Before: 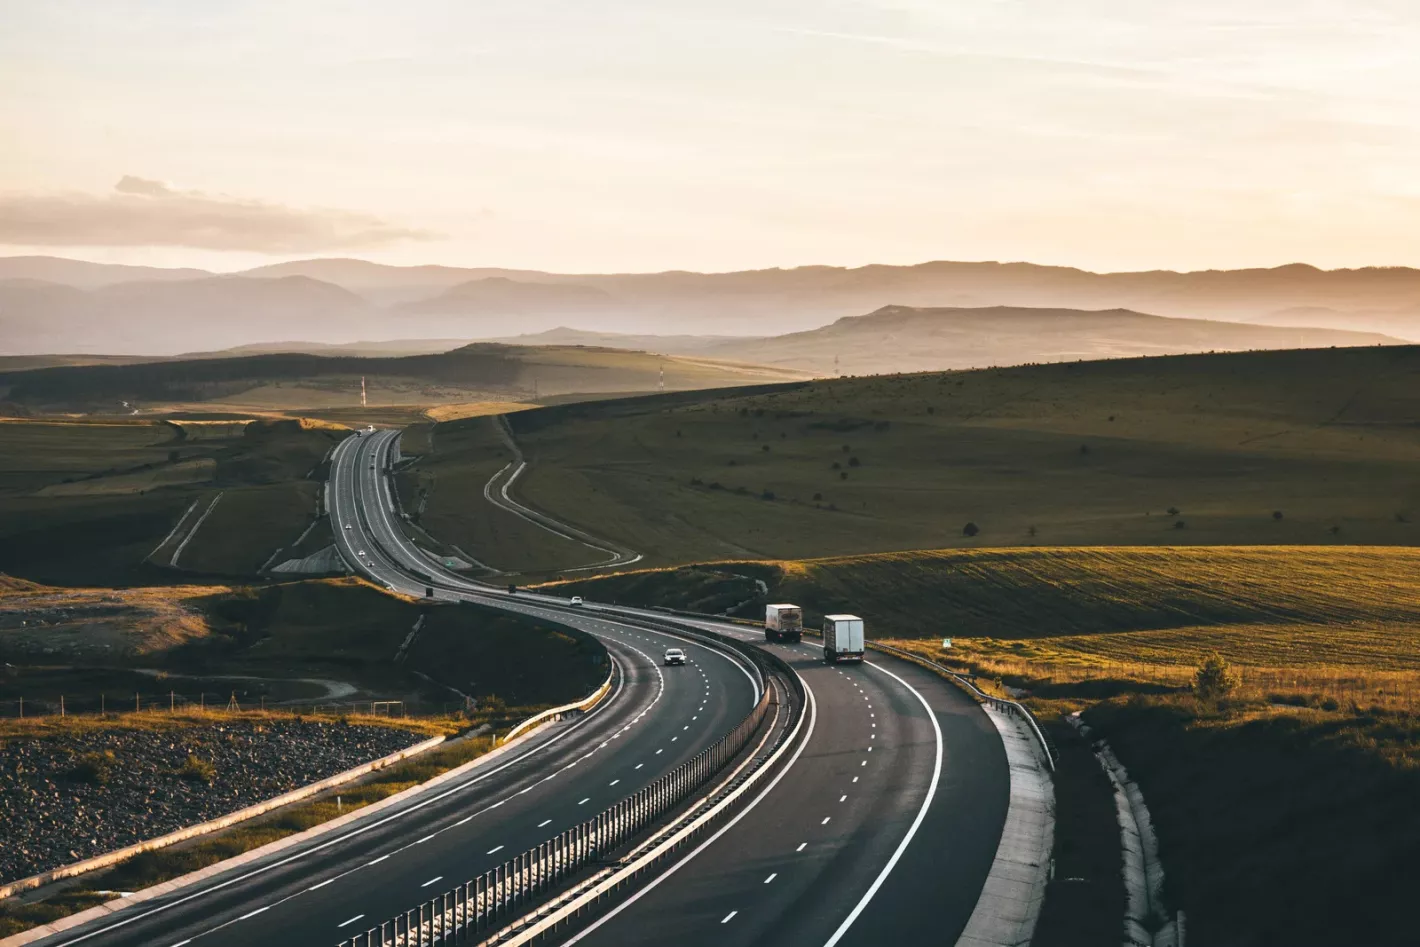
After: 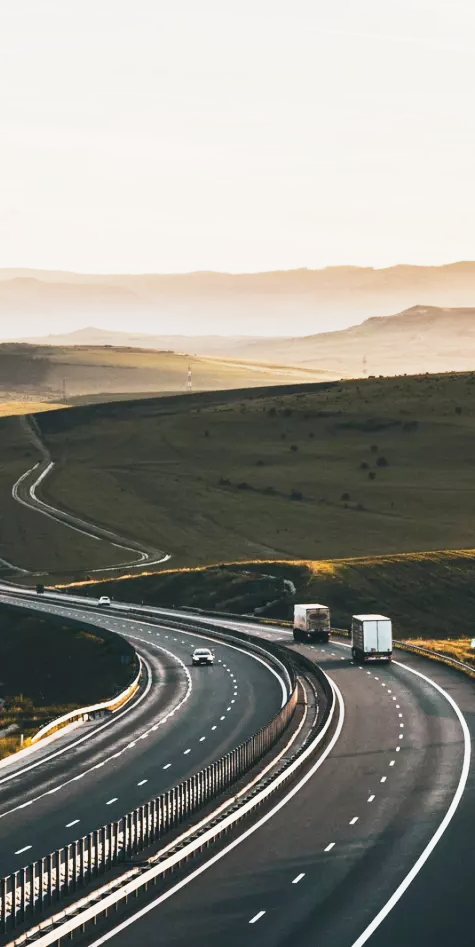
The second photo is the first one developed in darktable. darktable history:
crop: left 33.3%, right 33.244%
base curve: curves: ch0 [(0, 0) (0.088, 0.125) (0.176, 0.251) (0.354, 0.501) (0.613, 0.749) (1, 0.877)], preserve colors none
tone equalizer: -8 EV -0.439 EV, -7 EV -0.368 EV, -6 EV -0.345 EV, -5 EV -0.256 EV, -3 EV 0.232 EV, -2 EV 0.328 EV, -1 EV 0.383 EV, +0 EV 0.419 EV, edges refinement/feathering 500, mask exposure compensation -1.57 EV, preserve details no
